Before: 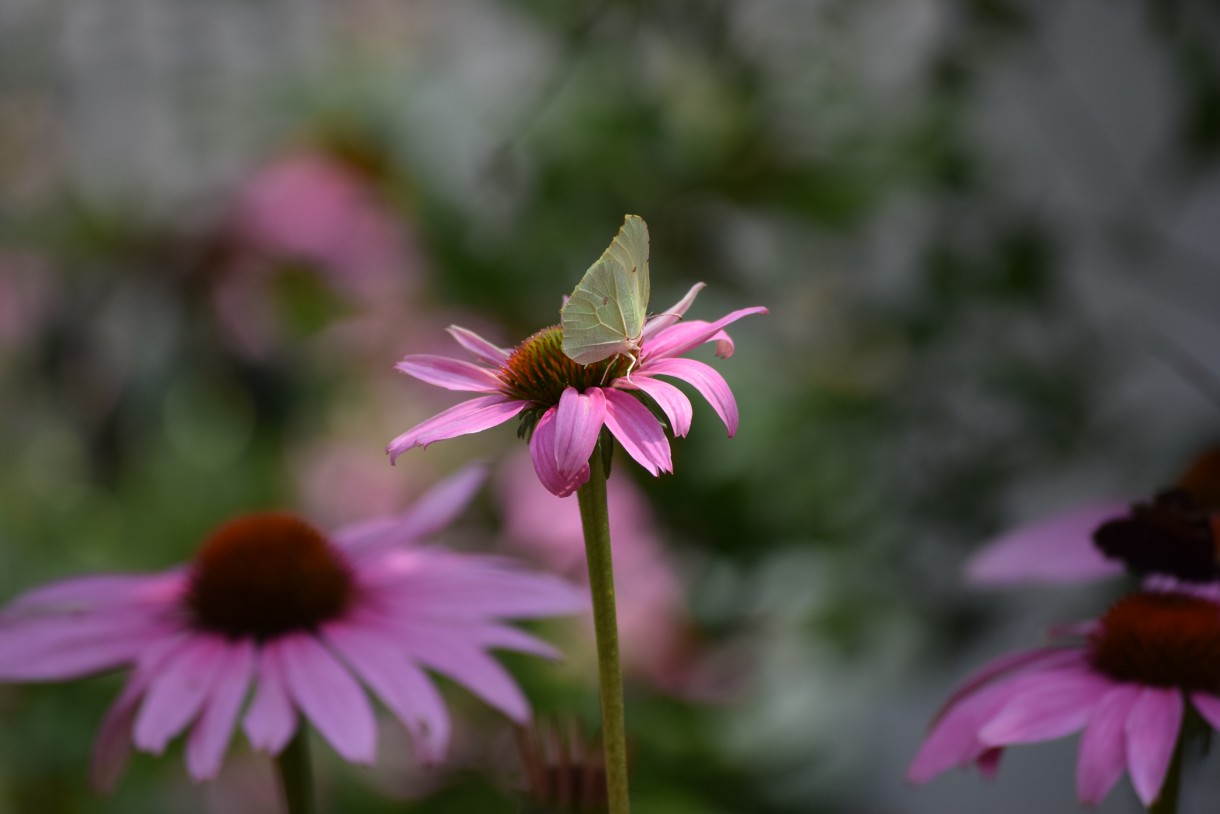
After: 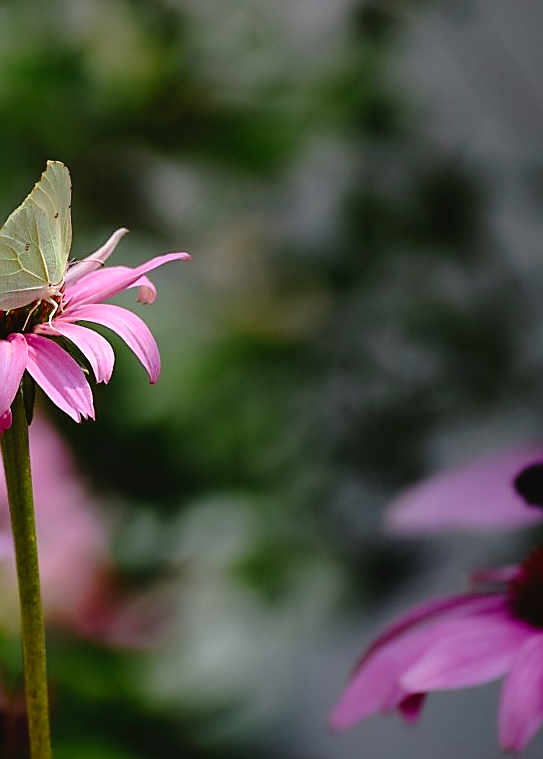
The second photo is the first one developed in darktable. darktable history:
tone curve: curves: ch0 [(0, 0) (0.003, 0.025) (0.011, 0.027) (0.025, 0.032) (0.044, 0.037) (0.069, 0.044) (0.1, 0.054) (0.136, 0.084) (0.177, 0.128) (0.224, 0.196) (0.277, 0.281) (0.335, 0.376) (0.399, 0.461) (0.468, 0.534) (0.543, 0.613) (0.623, 0.692) (0.709, 0.77) (0.801, 0.849) (0.898, 0.934) (1, 1)], preserve colors none
sharpen: radius 1.396, amount 1.26, threshold 0.64
crop: left 47.412%, top 6.743%, right 8.046%
